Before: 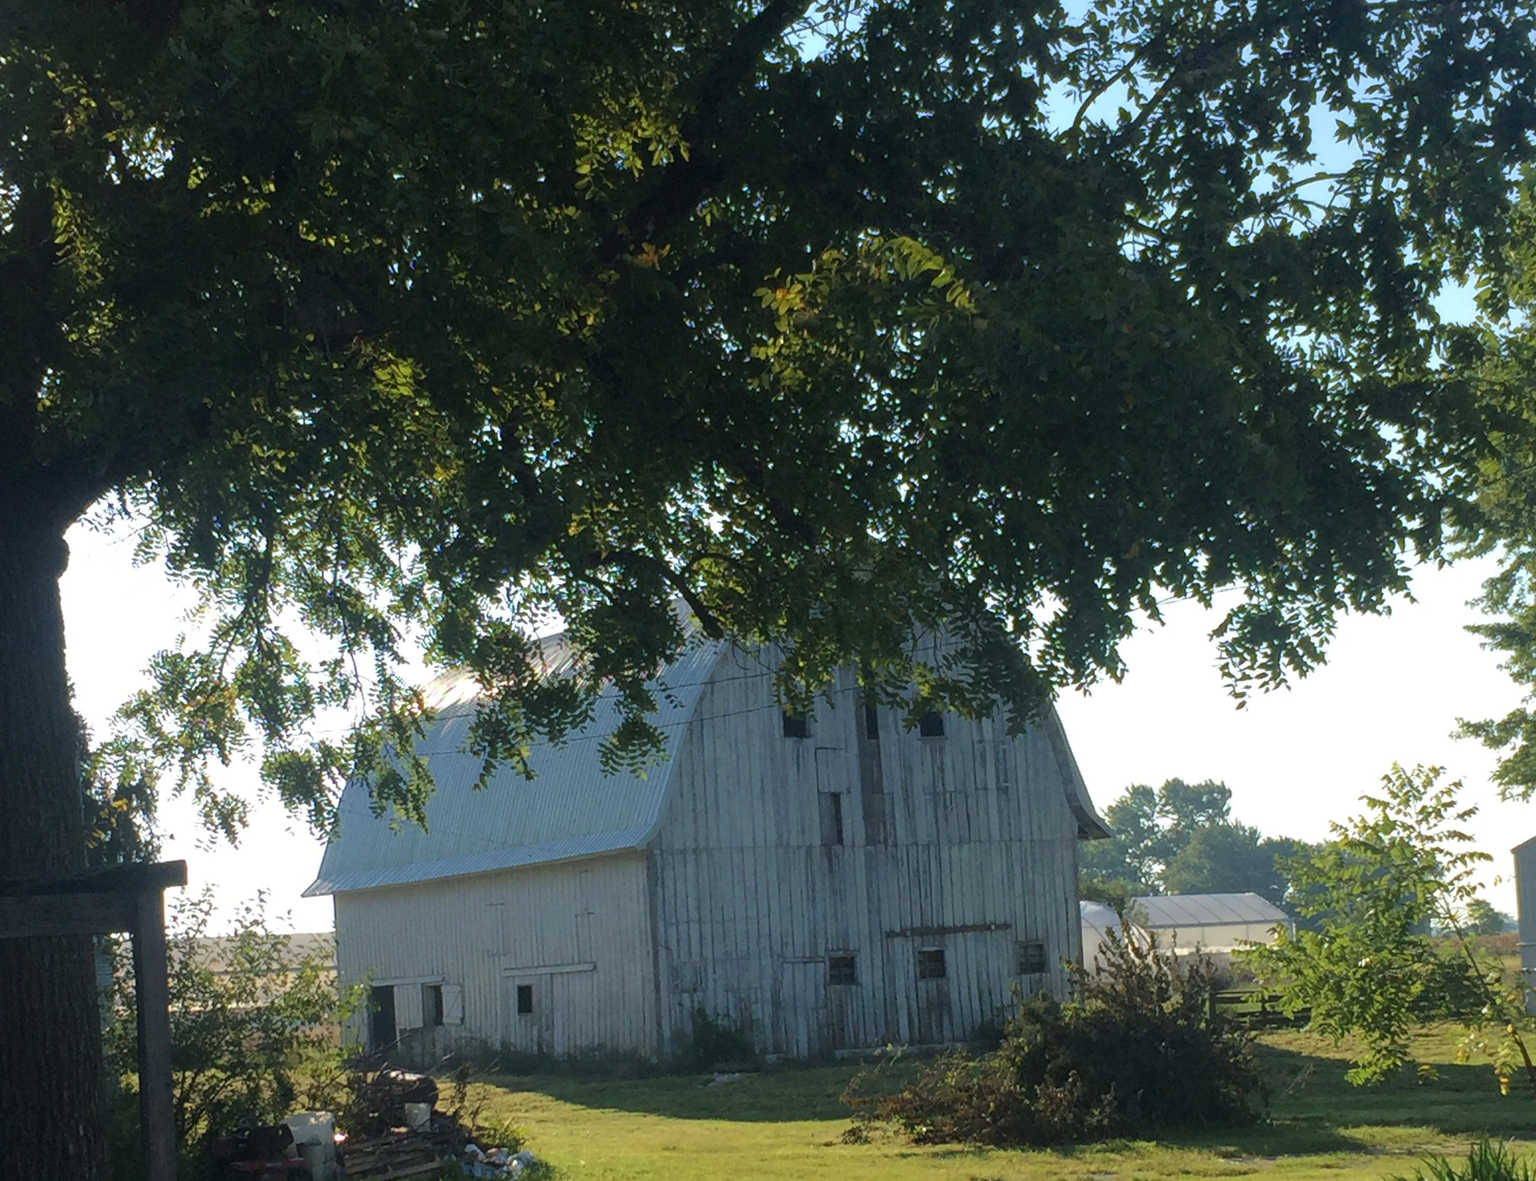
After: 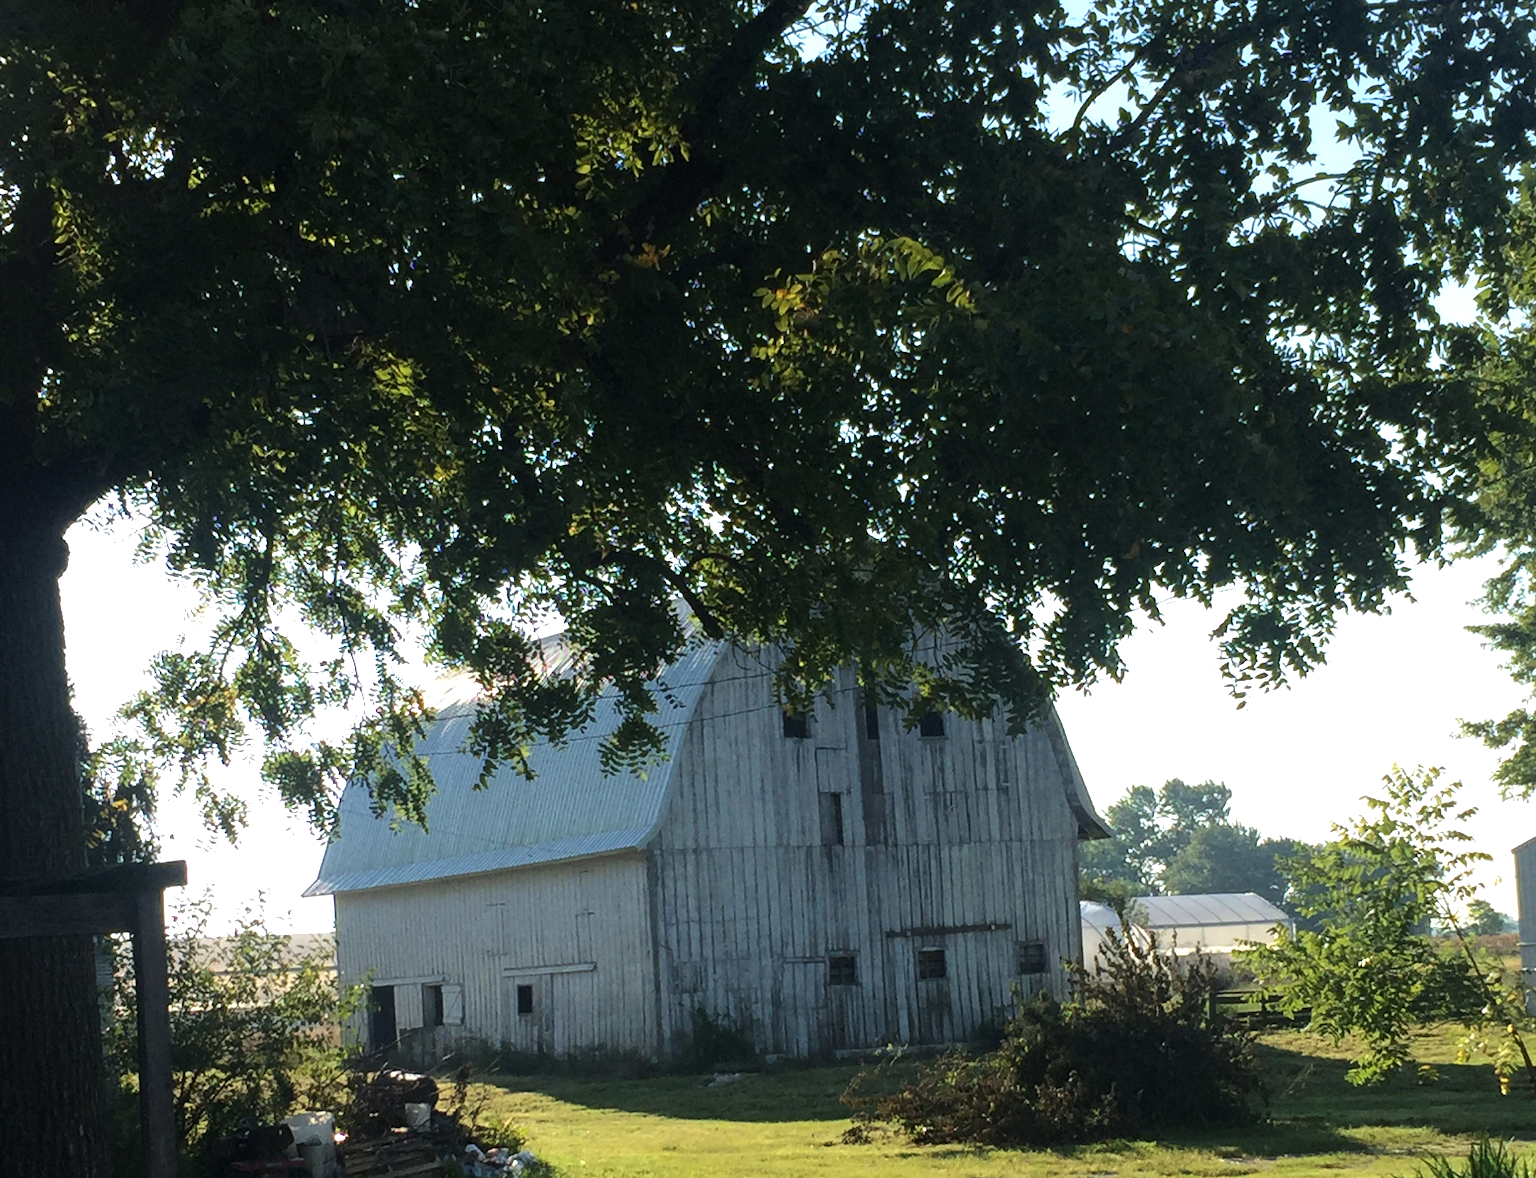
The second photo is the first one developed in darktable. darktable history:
crop: top 0.05%, bottom 0.098%
tone equalizer: -8 EV -0.75 EV, -7 EV -0.7 EV, -6 EV -0.6 EV, -5 EV -0.4 EV, -3 EV 0.4 EV, -2 EV 0.6 EV, -1 EV 0.7 EV, +0 EV 0.75 EV, edges refinement/feathering 500, mask exposure compensation -1.57 EV, preserve details no
